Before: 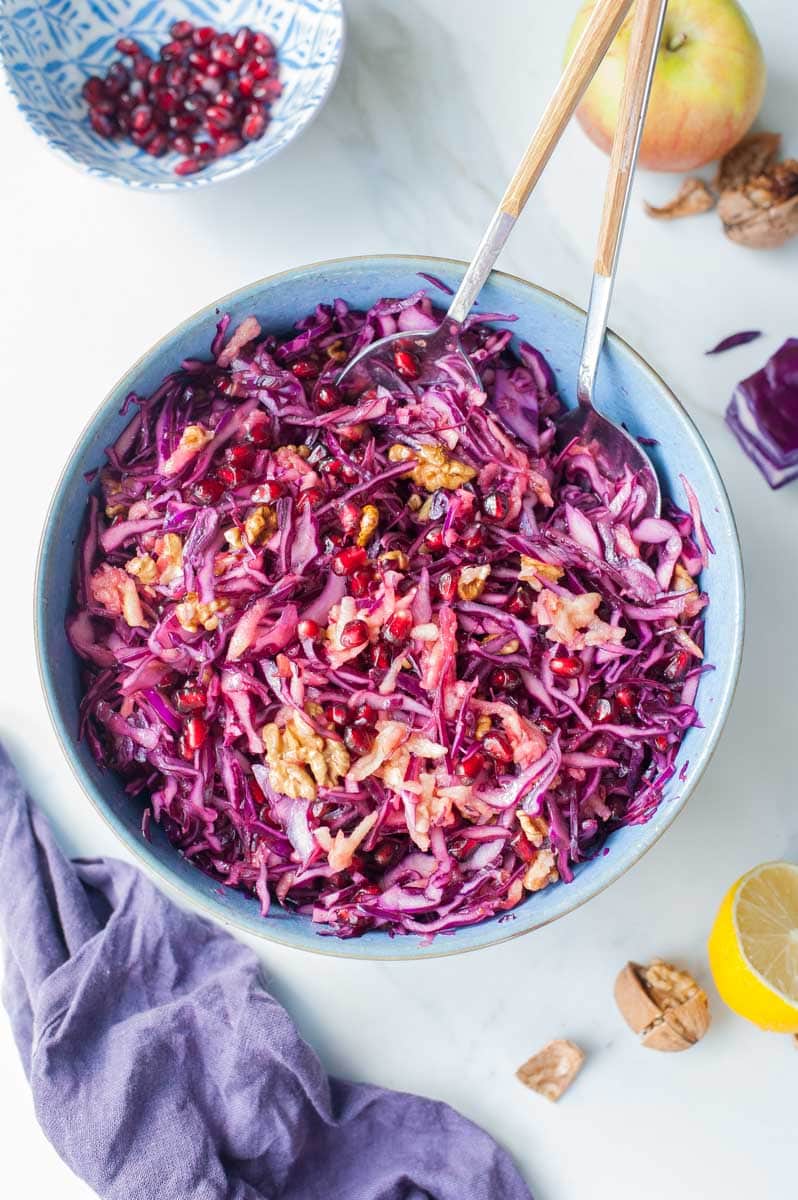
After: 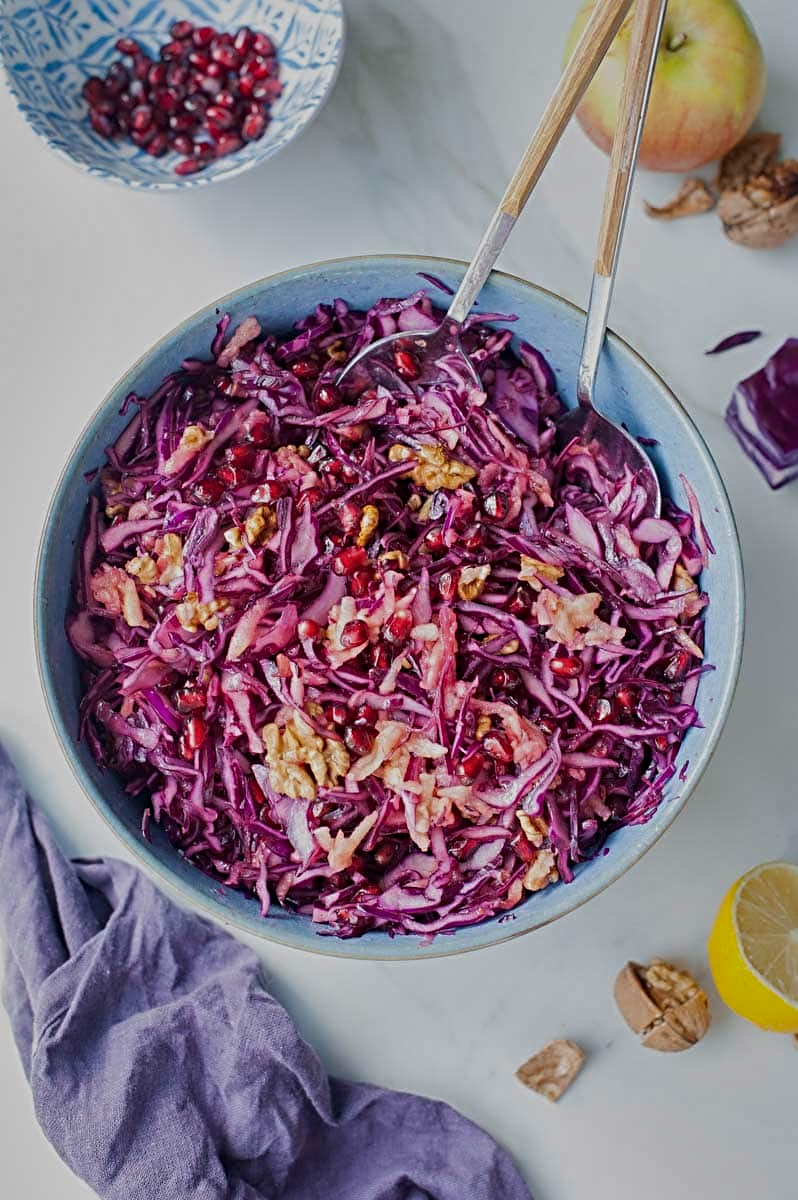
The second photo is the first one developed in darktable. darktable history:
shadows and highlights: shadows 39.73, highlights -55.23, low approximation 0.01, soften with gaussian
sharpen: radius 3.966
exposure: black level correction 0, exposure -0.723 EV, compensate highlight preservation false
